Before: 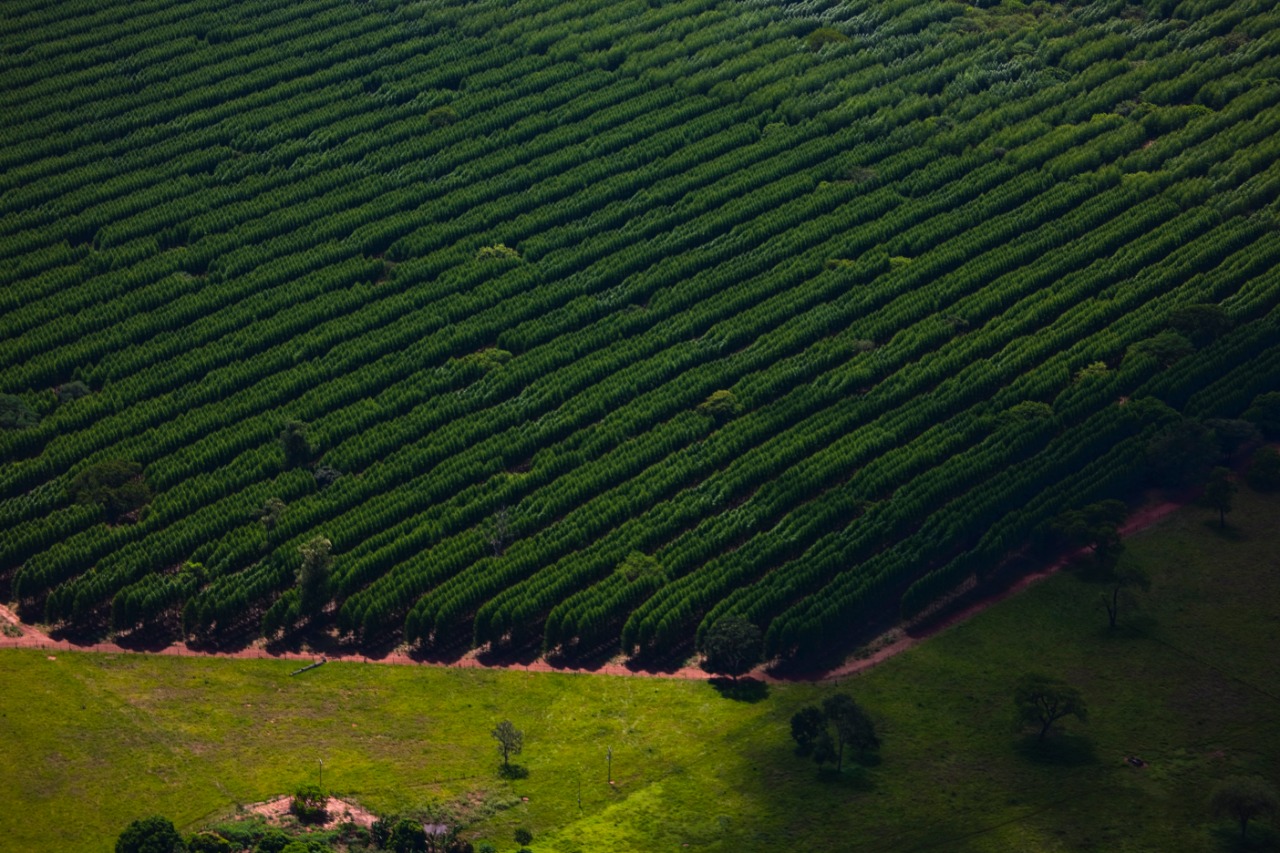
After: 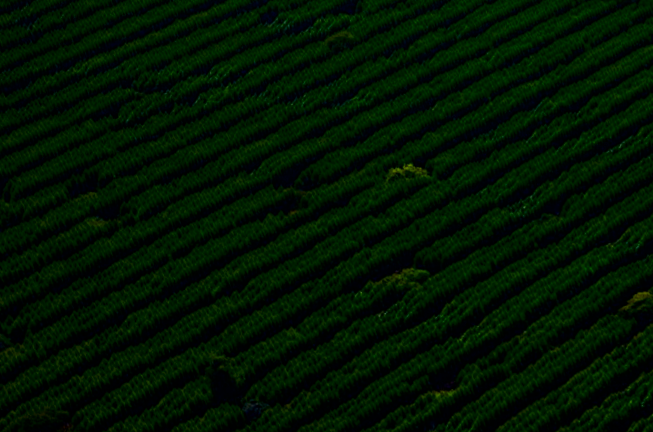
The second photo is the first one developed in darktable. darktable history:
rotate and perspective: rotation -4.57°, crop left 0.054, crop right 0.944, crop top 0.087, crop bottom 0.914
color balance rgb: perceptual saturation grading › global saturation 25%, global vibrance 20%
filmic rgb: black relative exposure -7.75 EV, white relative exposure 4.4 EV, threshold 3 EV, hardness 3.76, latitude 38.11%, contrast 0.966, highlights saturation mix 10%, shadows ↔ highlights balance 4.59%, color science v4 (2020), enable highlight reconstruction true
contrast brightness saturation: contrast 0.19, brightness -0.24, saturation 0.11
crop and rotate: left 3.047%, top 7.509%, right 42.236%, bottom 37.598%
